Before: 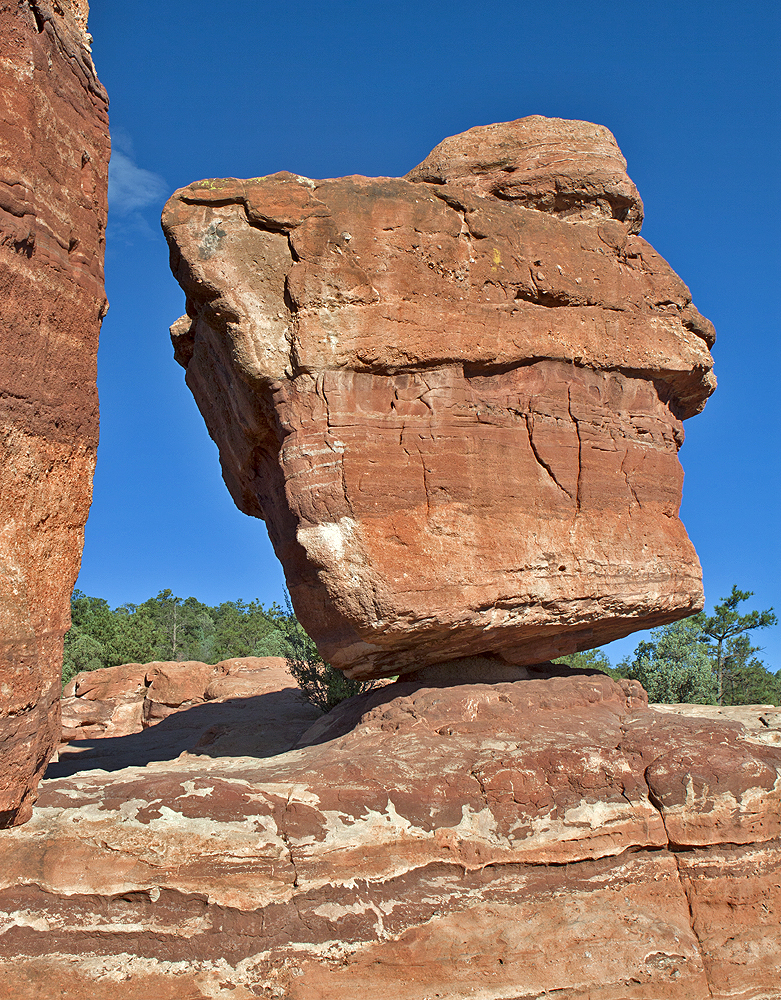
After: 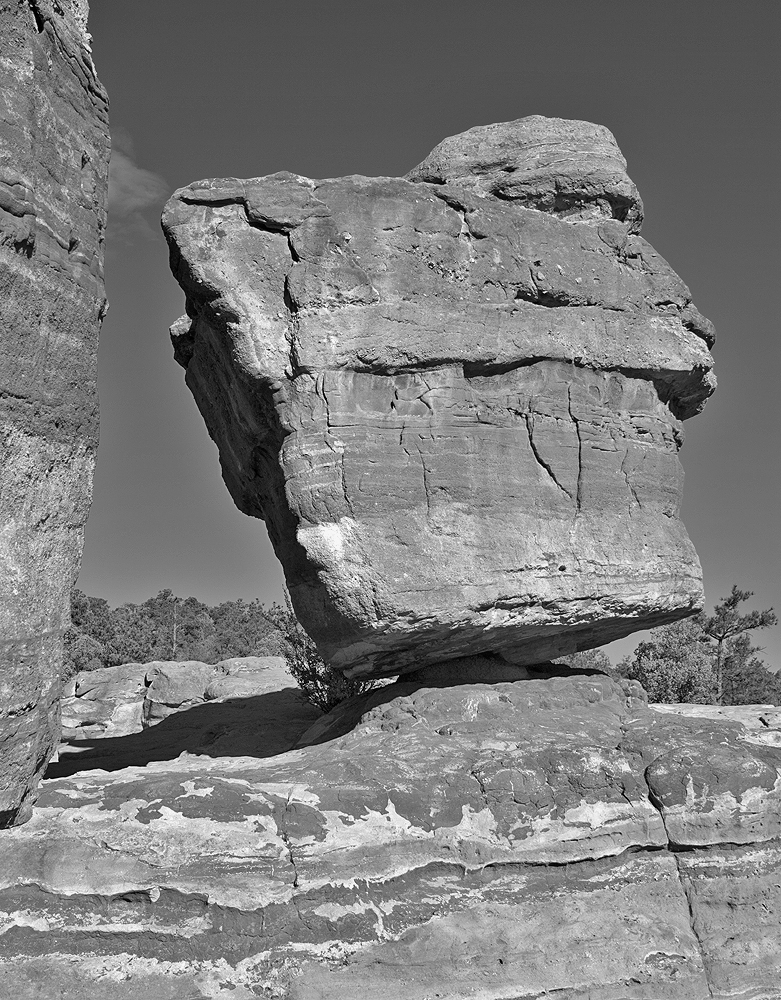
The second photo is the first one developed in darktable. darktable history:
monochrome: a 73.58, b 64.21
velvia: on, module defaults
